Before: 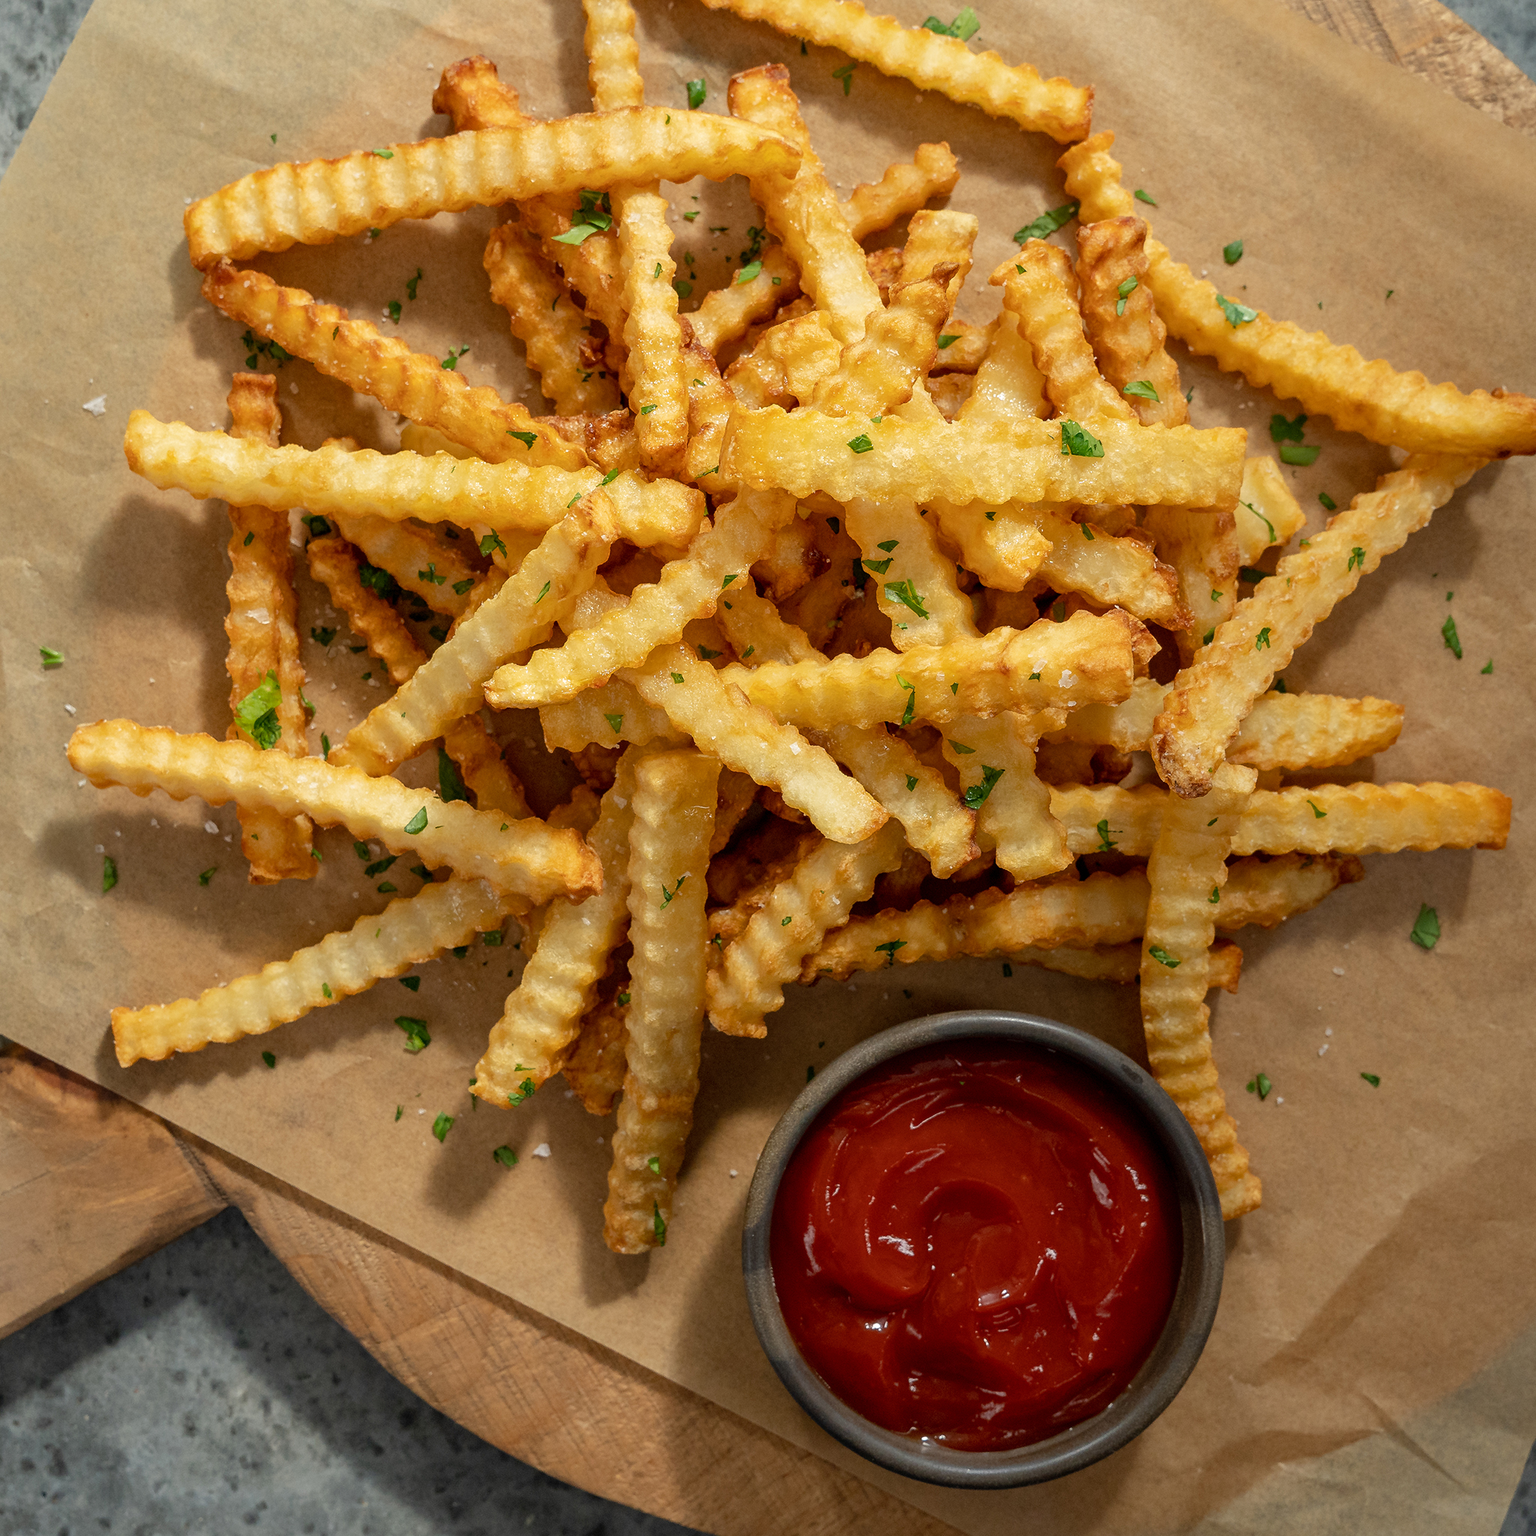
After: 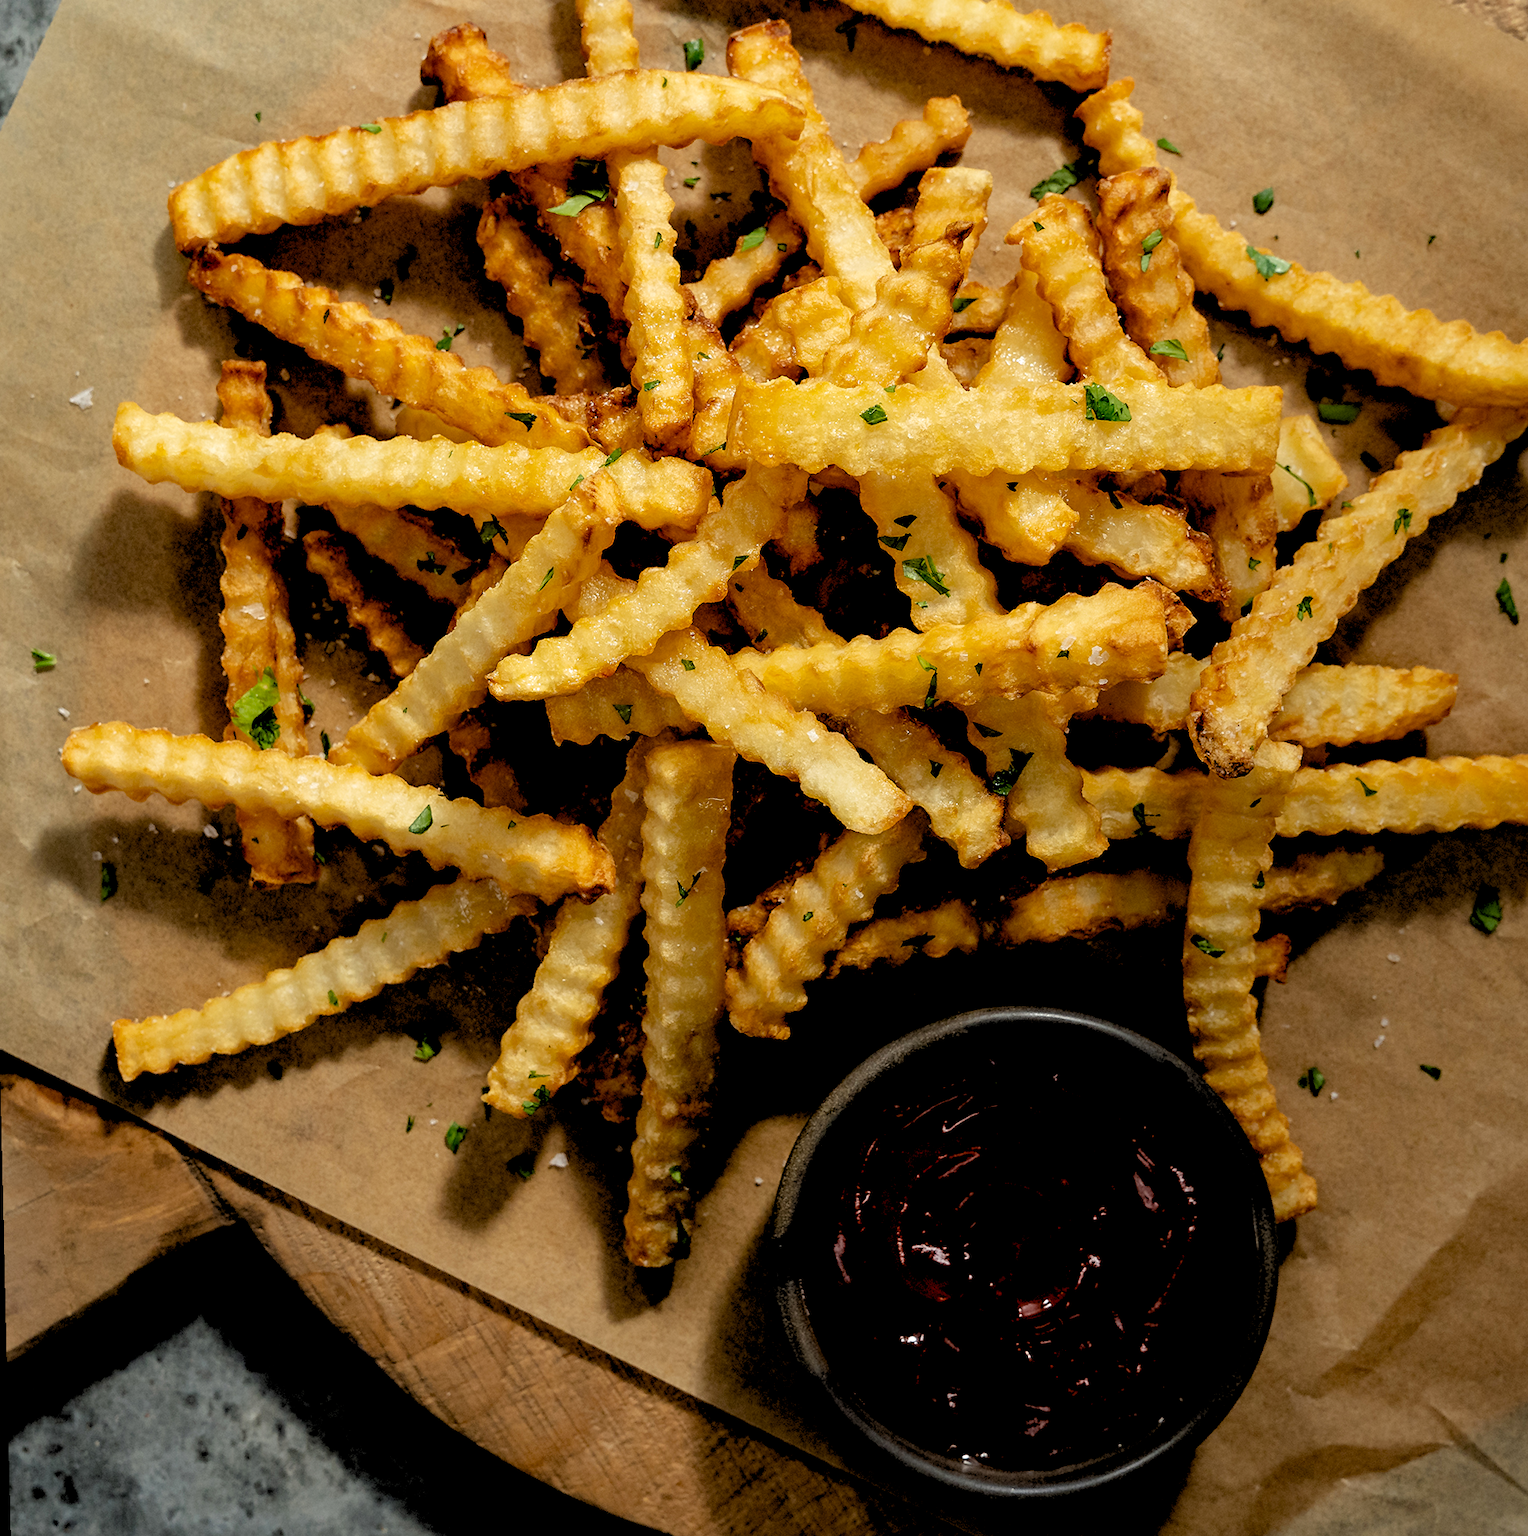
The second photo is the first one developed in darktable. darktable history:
rotate and perspective: rotation -1.32°, lens shift (horizontal) -0.031, crop left 0.015, crop right 0.985, crop top 0.047, crop bottom 0.982
exposure: black level correction 0.029, exposure -0.073 EV, compensate highlight preservation false
crop: right 4.126%, bottom 0.031%
rgb levels: levels [[0.034, 0.472, 0.904], [0, 0.5, 1], [0, 0.5, 1]]
